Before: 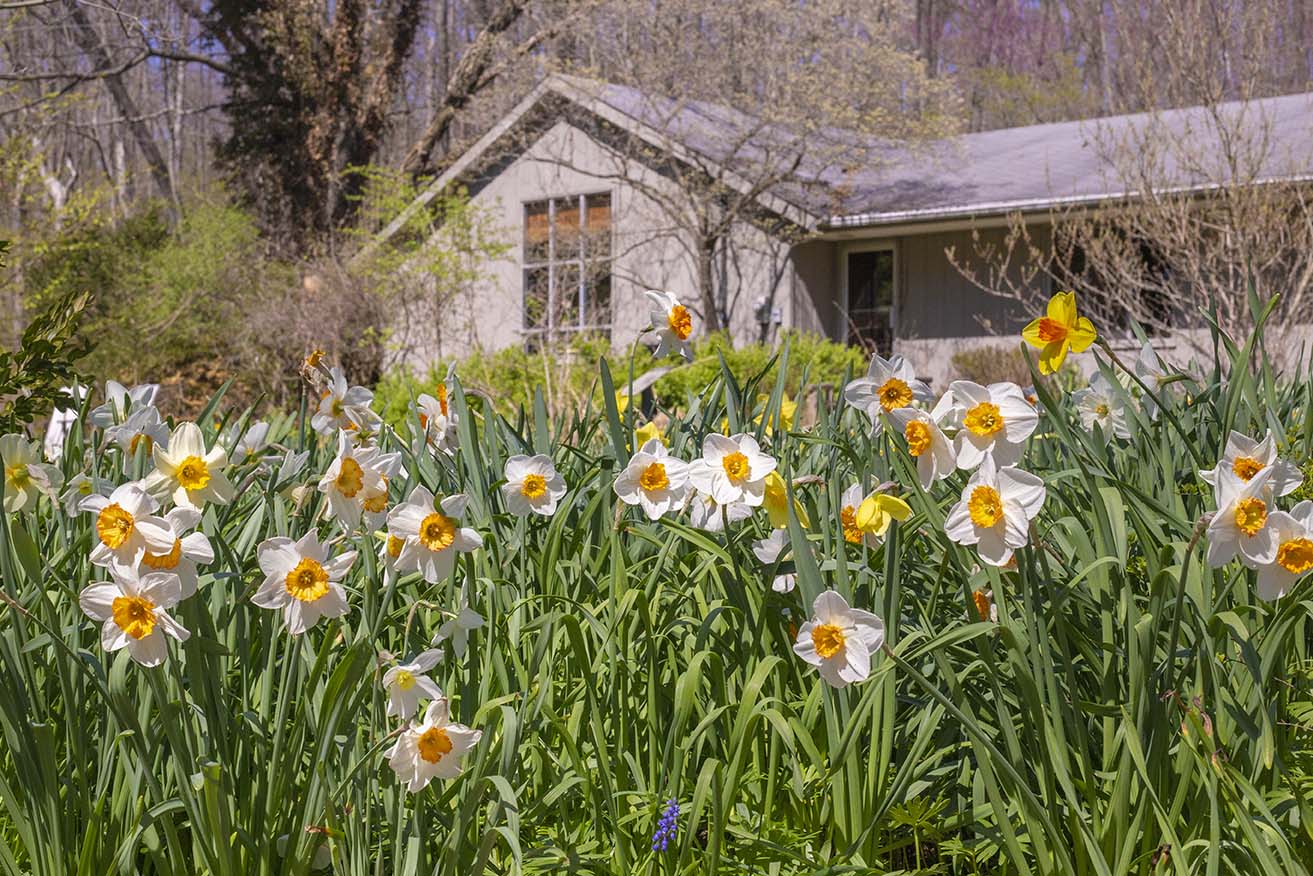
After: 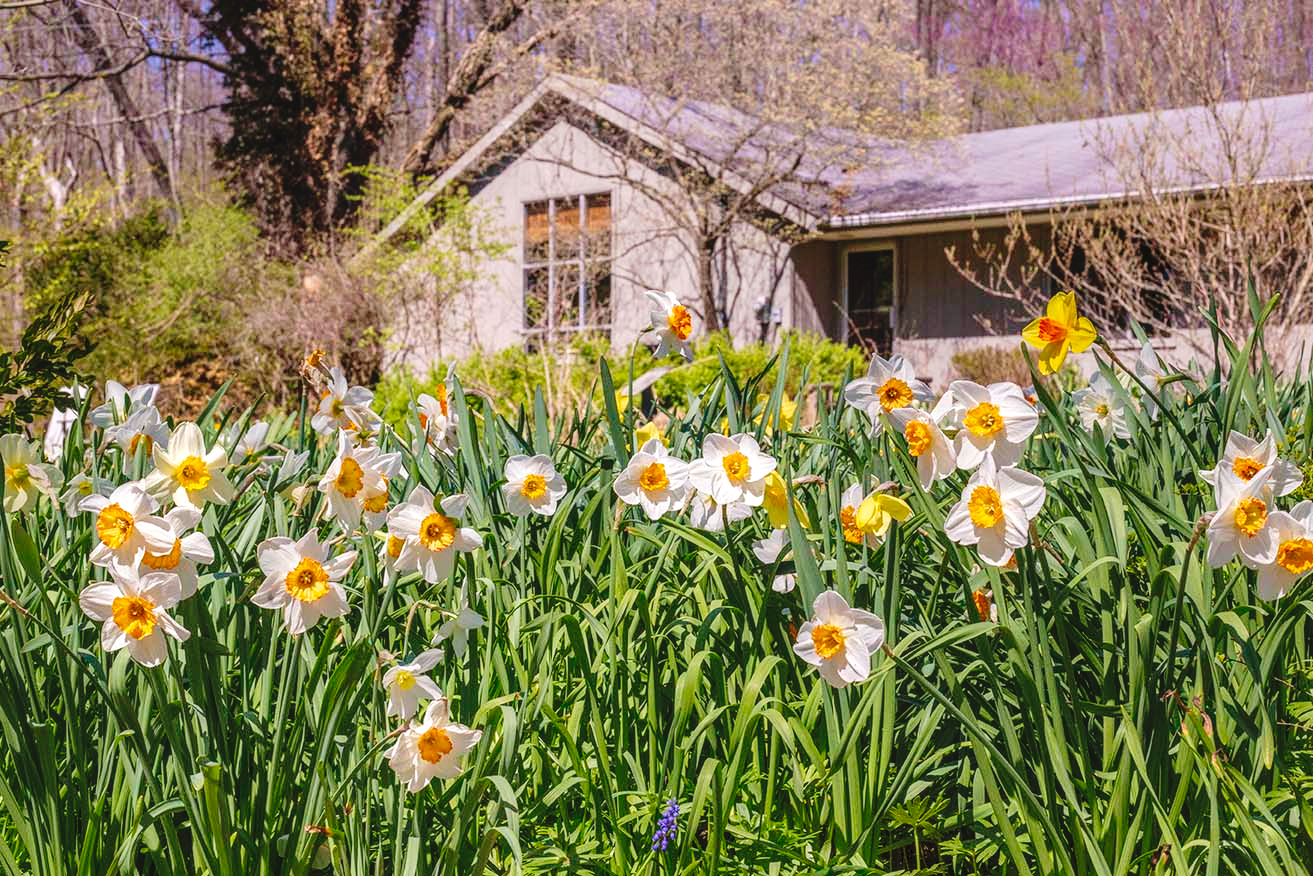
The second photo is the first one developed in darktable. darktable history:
tone curve: curves: ch0 [(0, 0) (0.003, 0.074) (0.011, 0.079) (0.025, 0.083) (0.044, 0.095) (0.069, 0.097) (0.1, 0.11) (0.136, 0.131) (0.177, 0.159) (0.224, 0.209) (0.277, 0.279) (0.335, 0.367) (0.399, 0.455) (0.468, 0.538) (0.543, 0.621) (0.623, 0.699) (0.709, 0.782) (0.801, 0.848) (0.898, 0.924) (1, 1)], preserve colors none
velvia: on, module defaults
local contrast: on, module defaults
